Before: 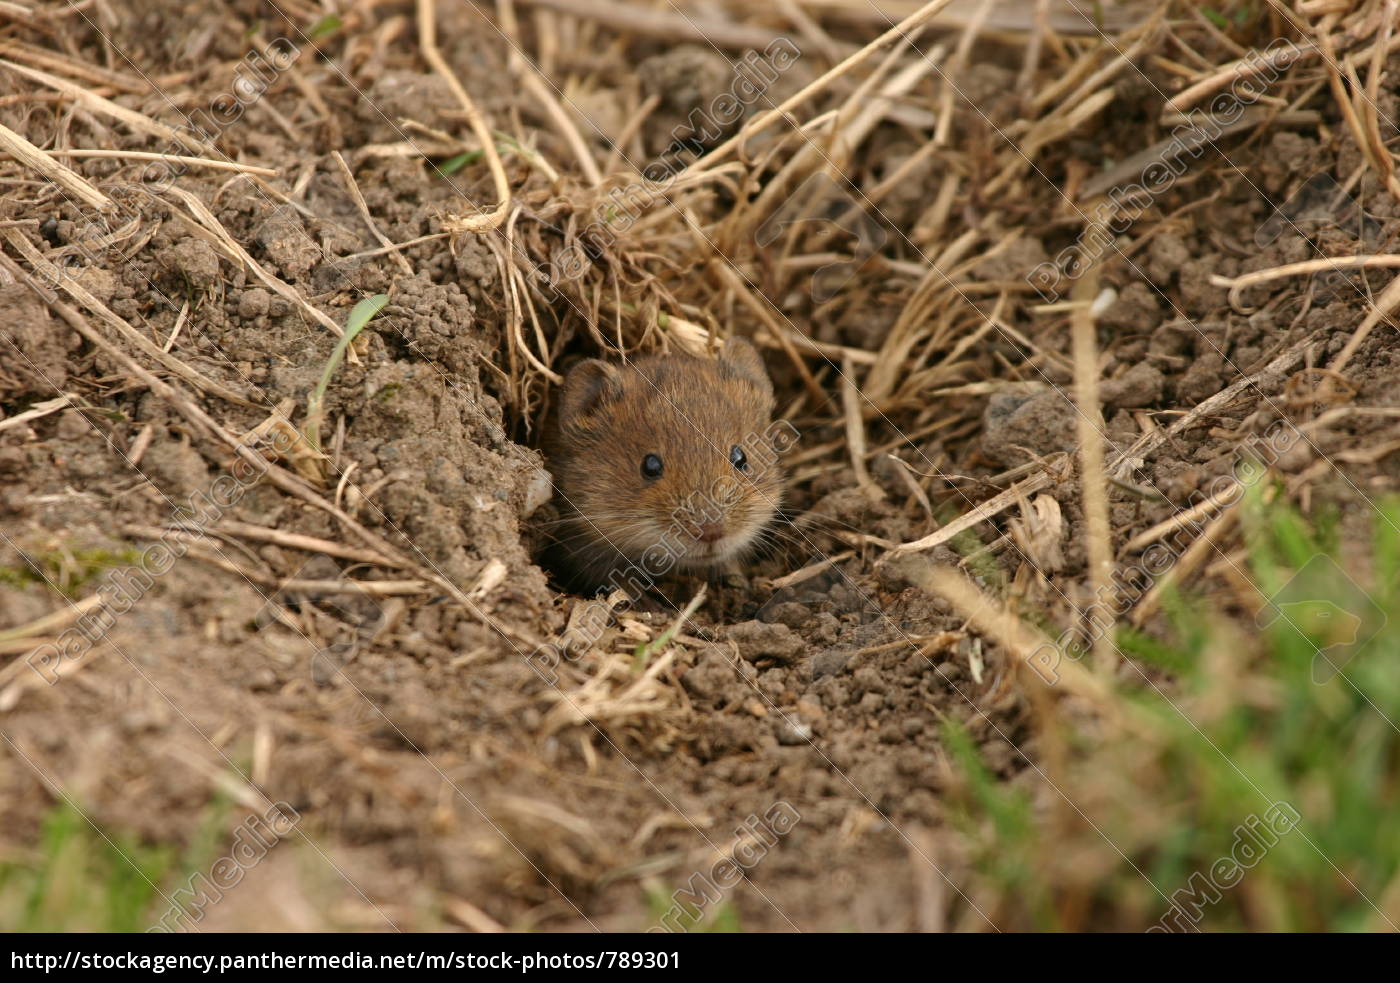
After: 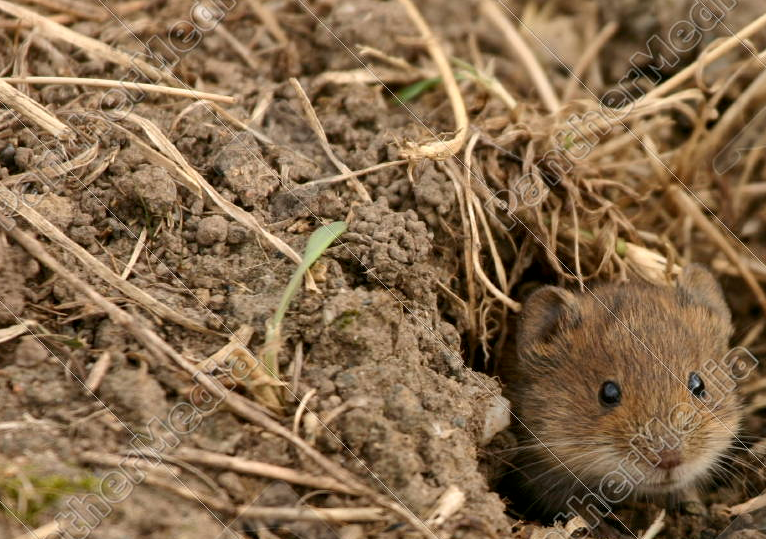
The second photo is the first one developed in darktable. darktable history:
shadows and highlights: soften with gaussian
exposure: black level correction 0.001, compensate highlight preservation false
crop and rotate: left 3.047%, top 7.509%, right 42.236%, bottom 37.598%
local contrast: mode bilateral grid, contrast 20, coarseness 50, detail 120%, midtone range 0.2
